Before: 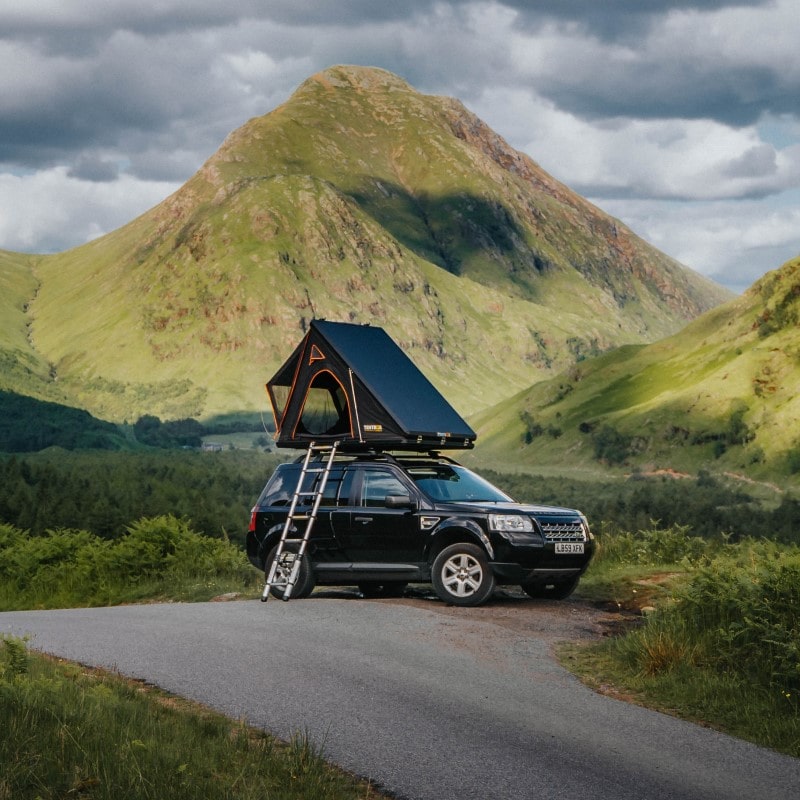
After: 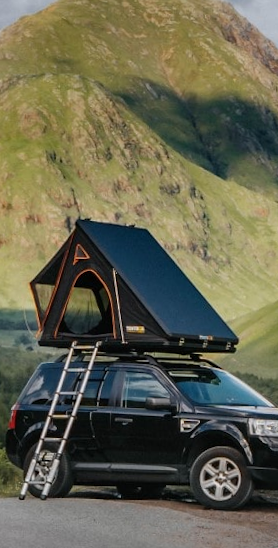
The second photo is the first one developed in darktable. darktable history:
crop and rotate: left 29.476%, top 10.214%, right 35.32%, bottom 17.333%
rotate and perspective: rotation 1.57°, crop left 0.018, crop right 0.982, crop top 0.039, crop bottom 0.961
